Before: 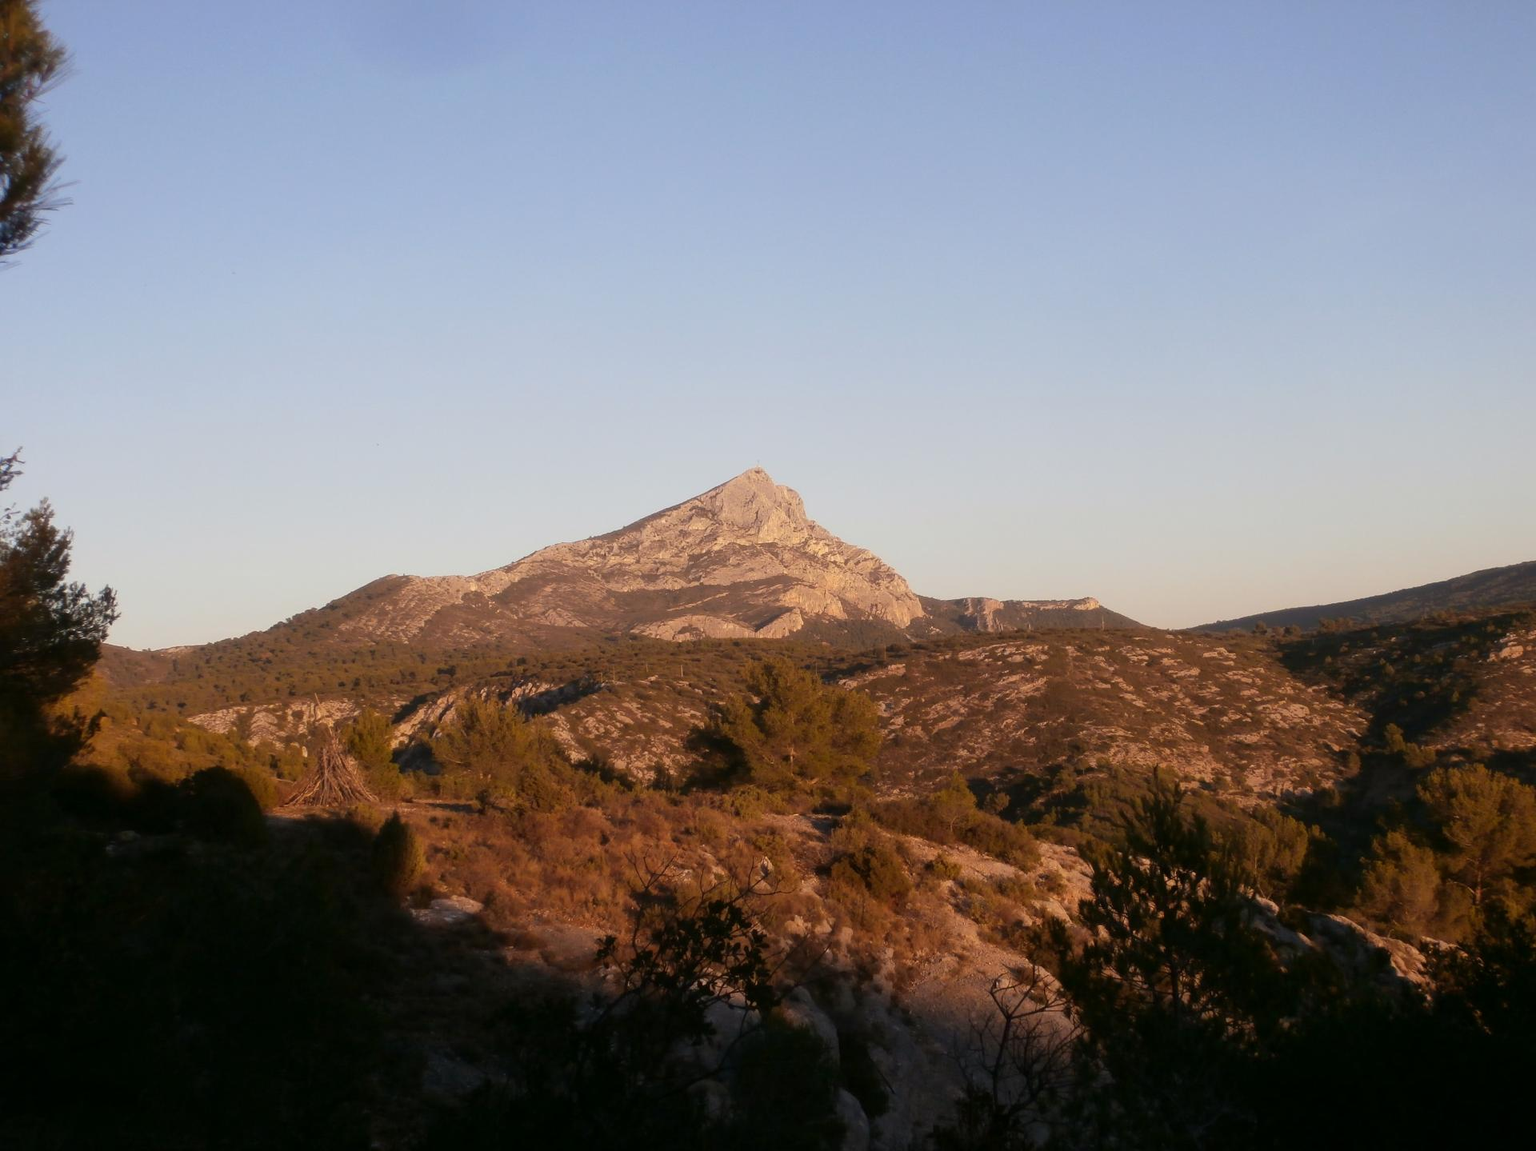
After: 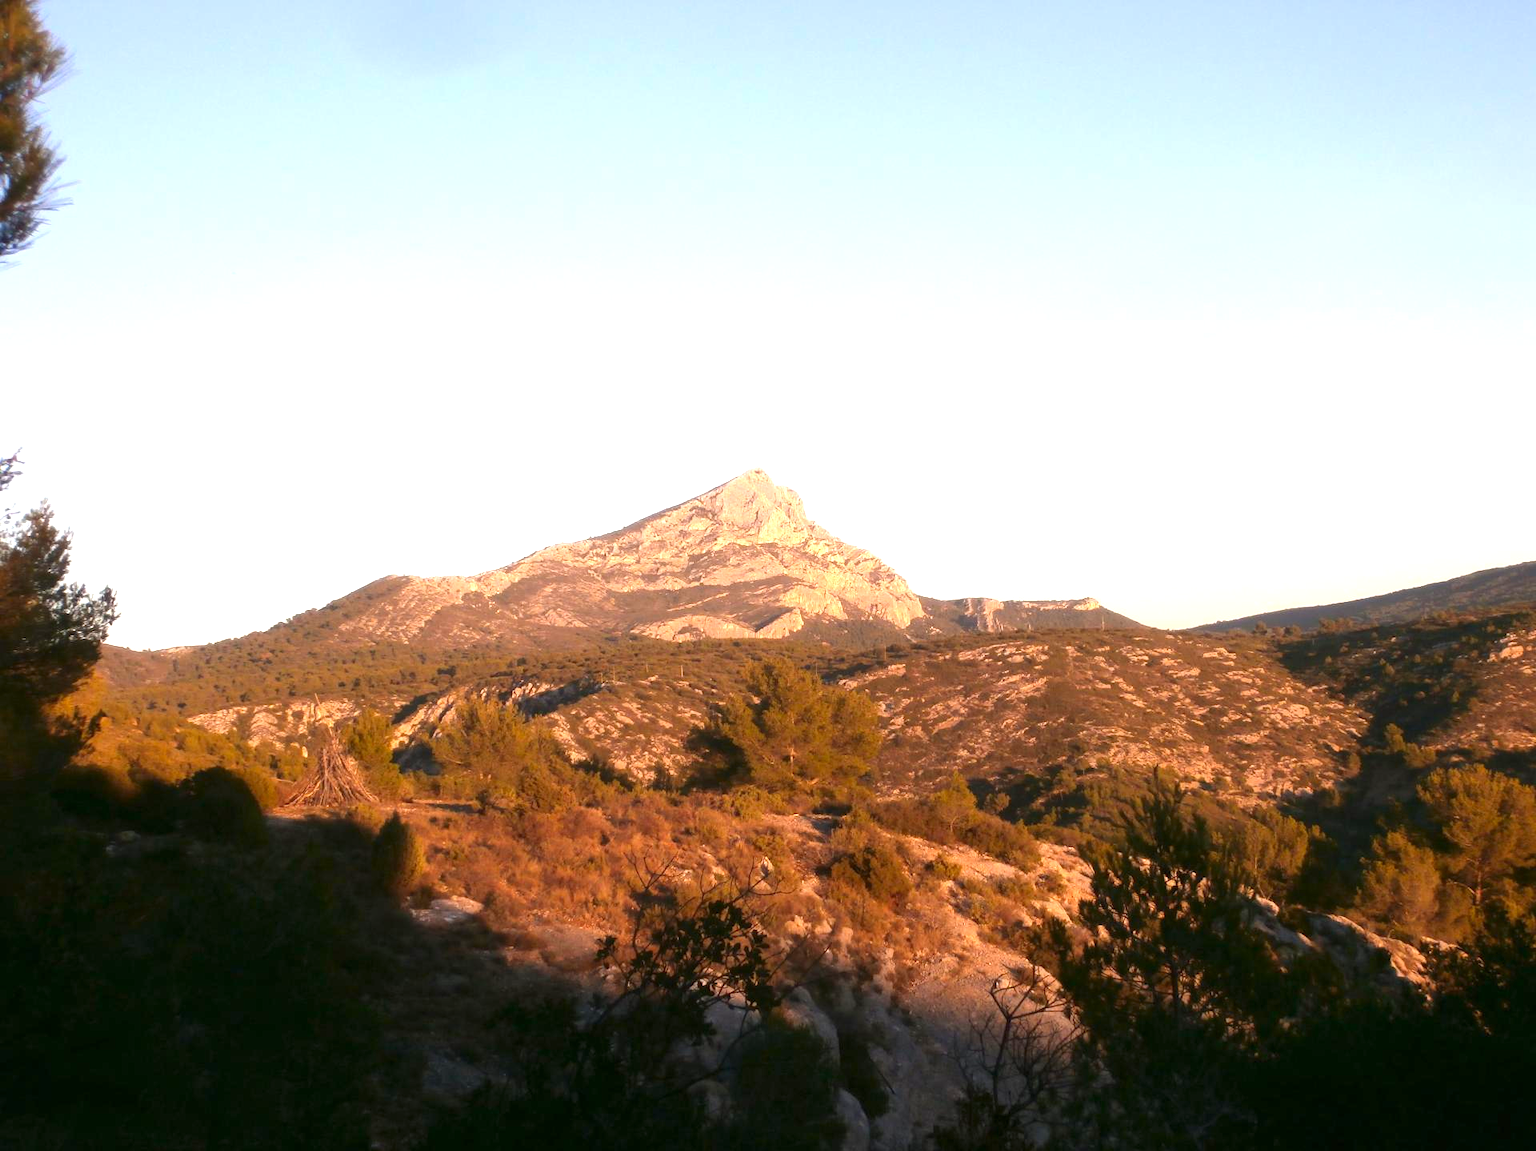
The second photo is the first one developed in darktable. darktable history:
exposure: black level correction 0, exposure 1.2 EV, compensate highlight preservation false
contrast brightness saturation: saturation 0.1
